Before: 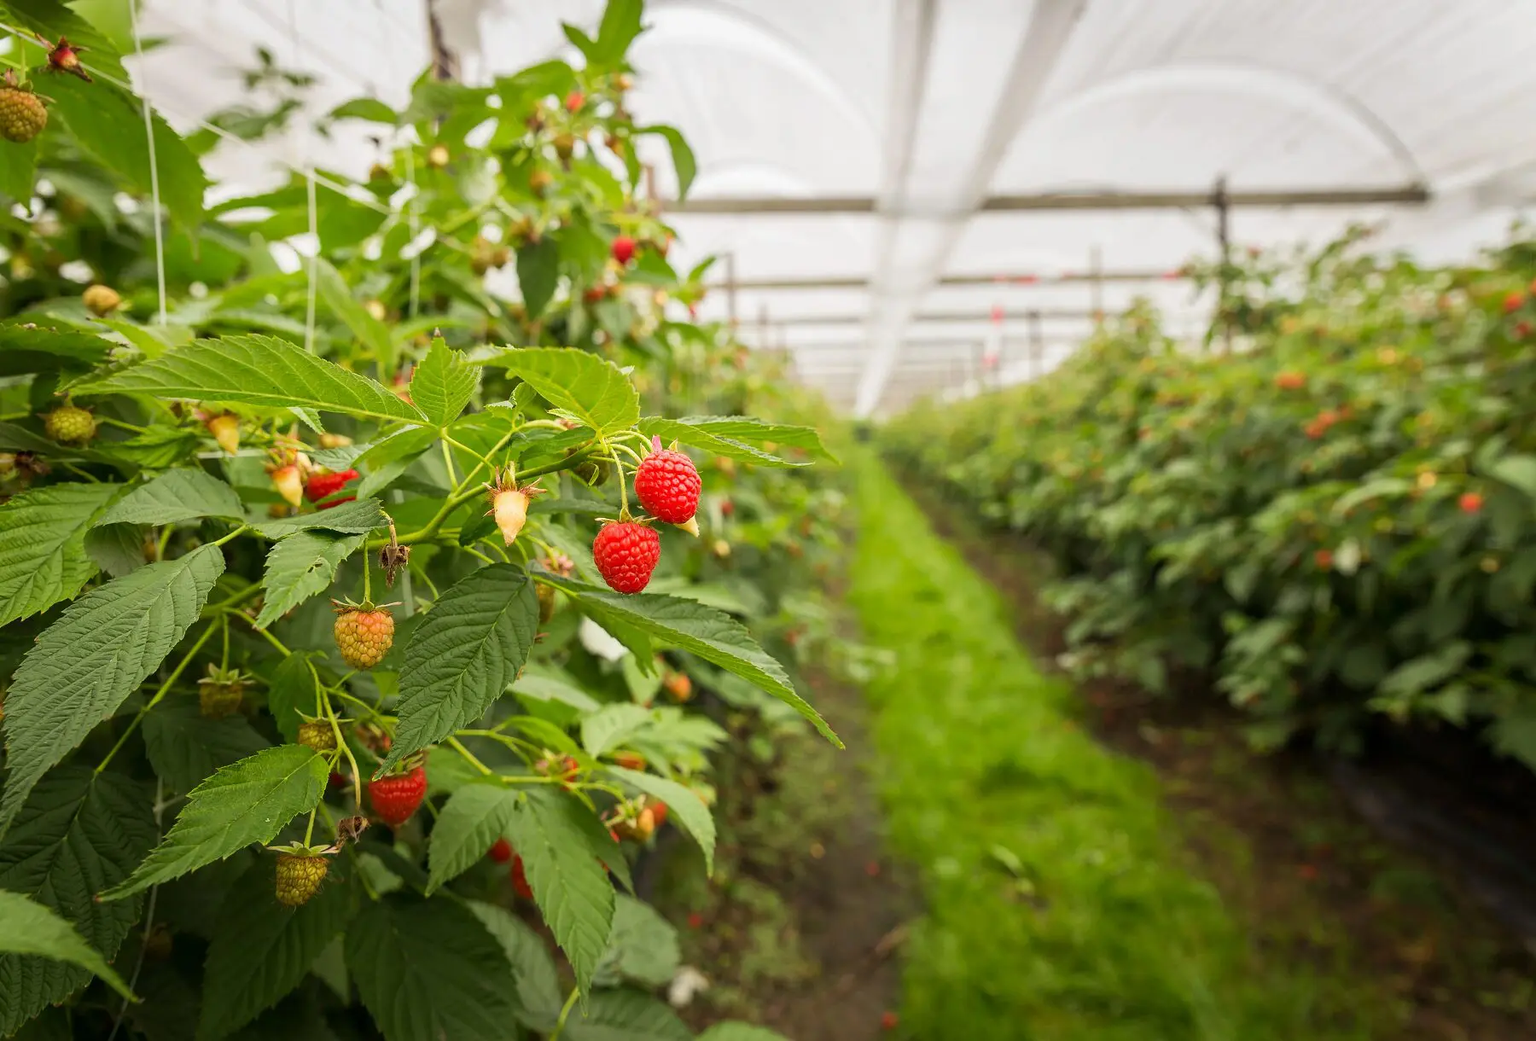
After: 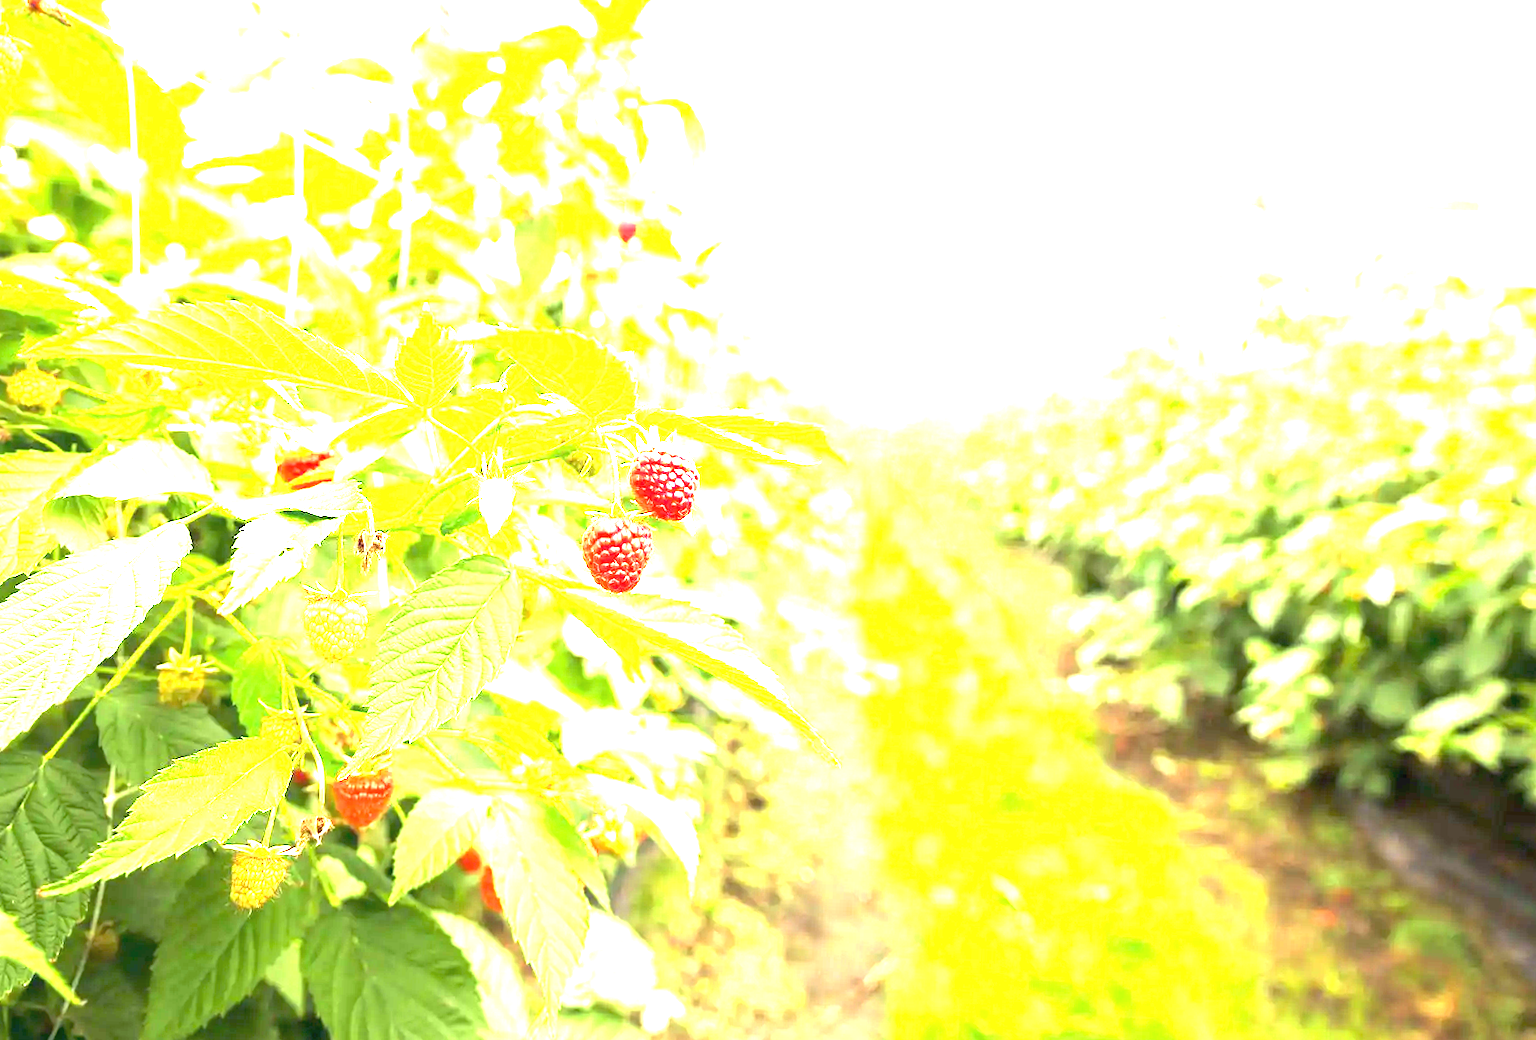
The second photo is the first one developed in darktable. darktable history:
crop and rotate: angle -2.38°
exposure: black level correction 0, exposure 4 EV, compensate exposure bias true, compensate highlight preservation false
